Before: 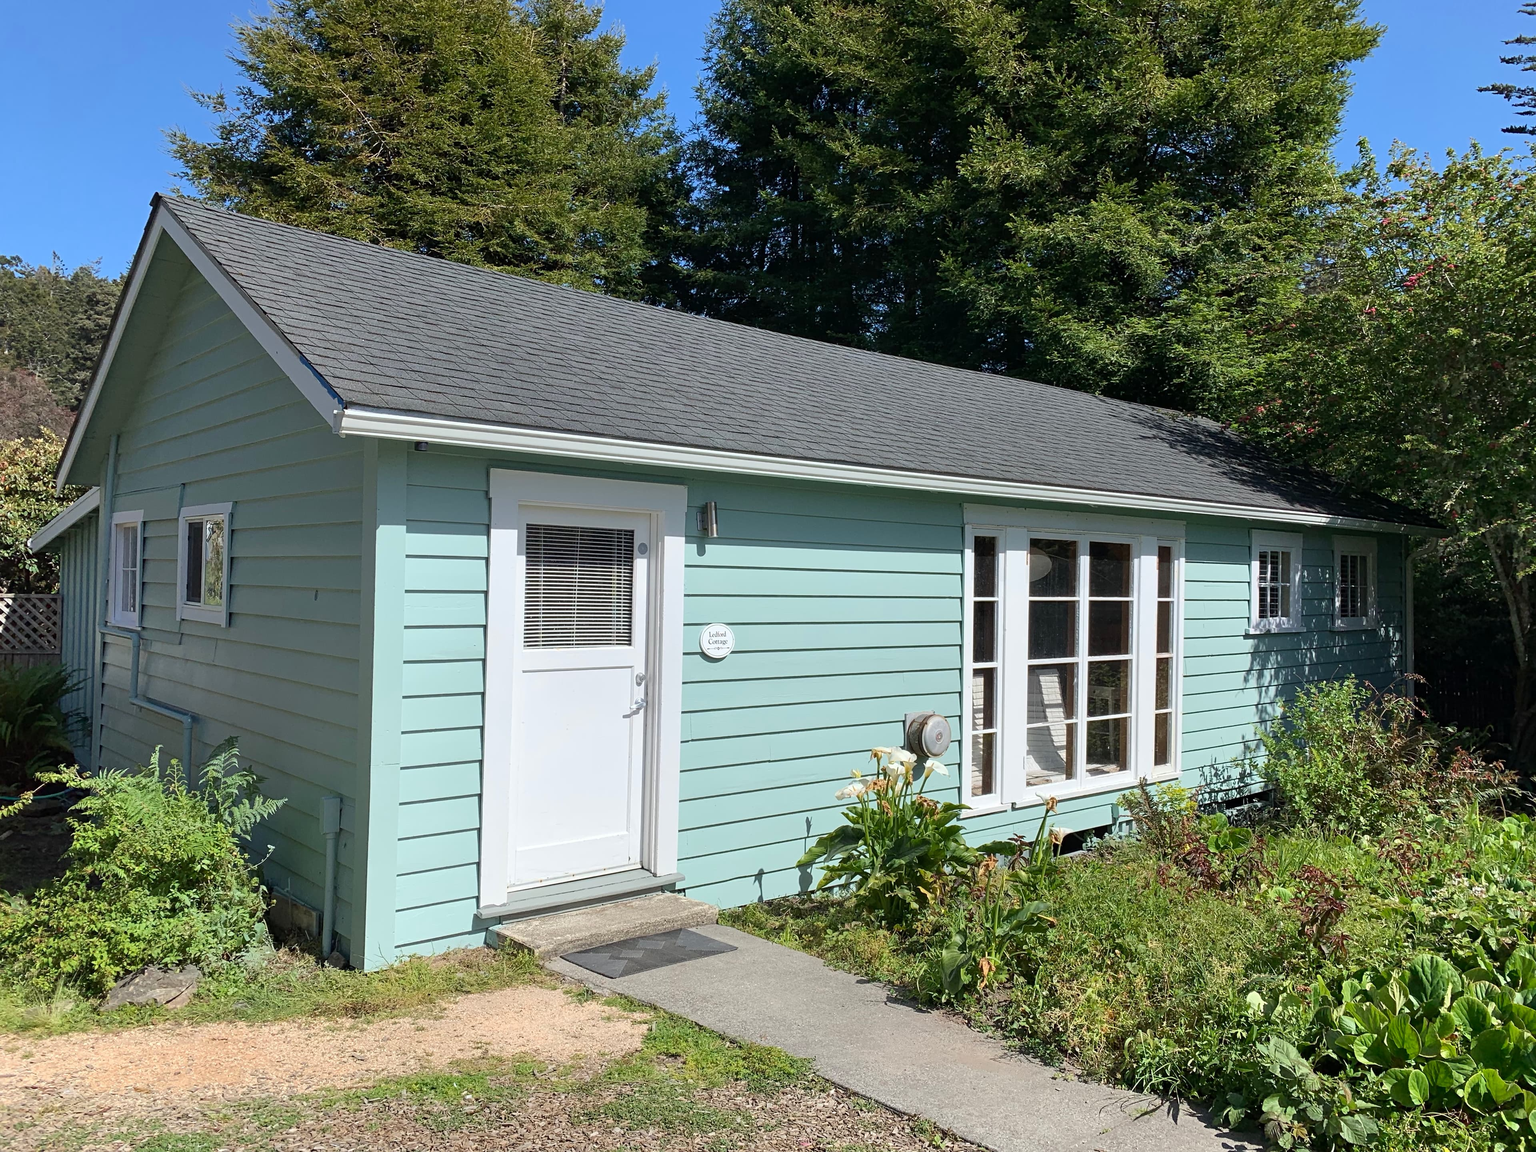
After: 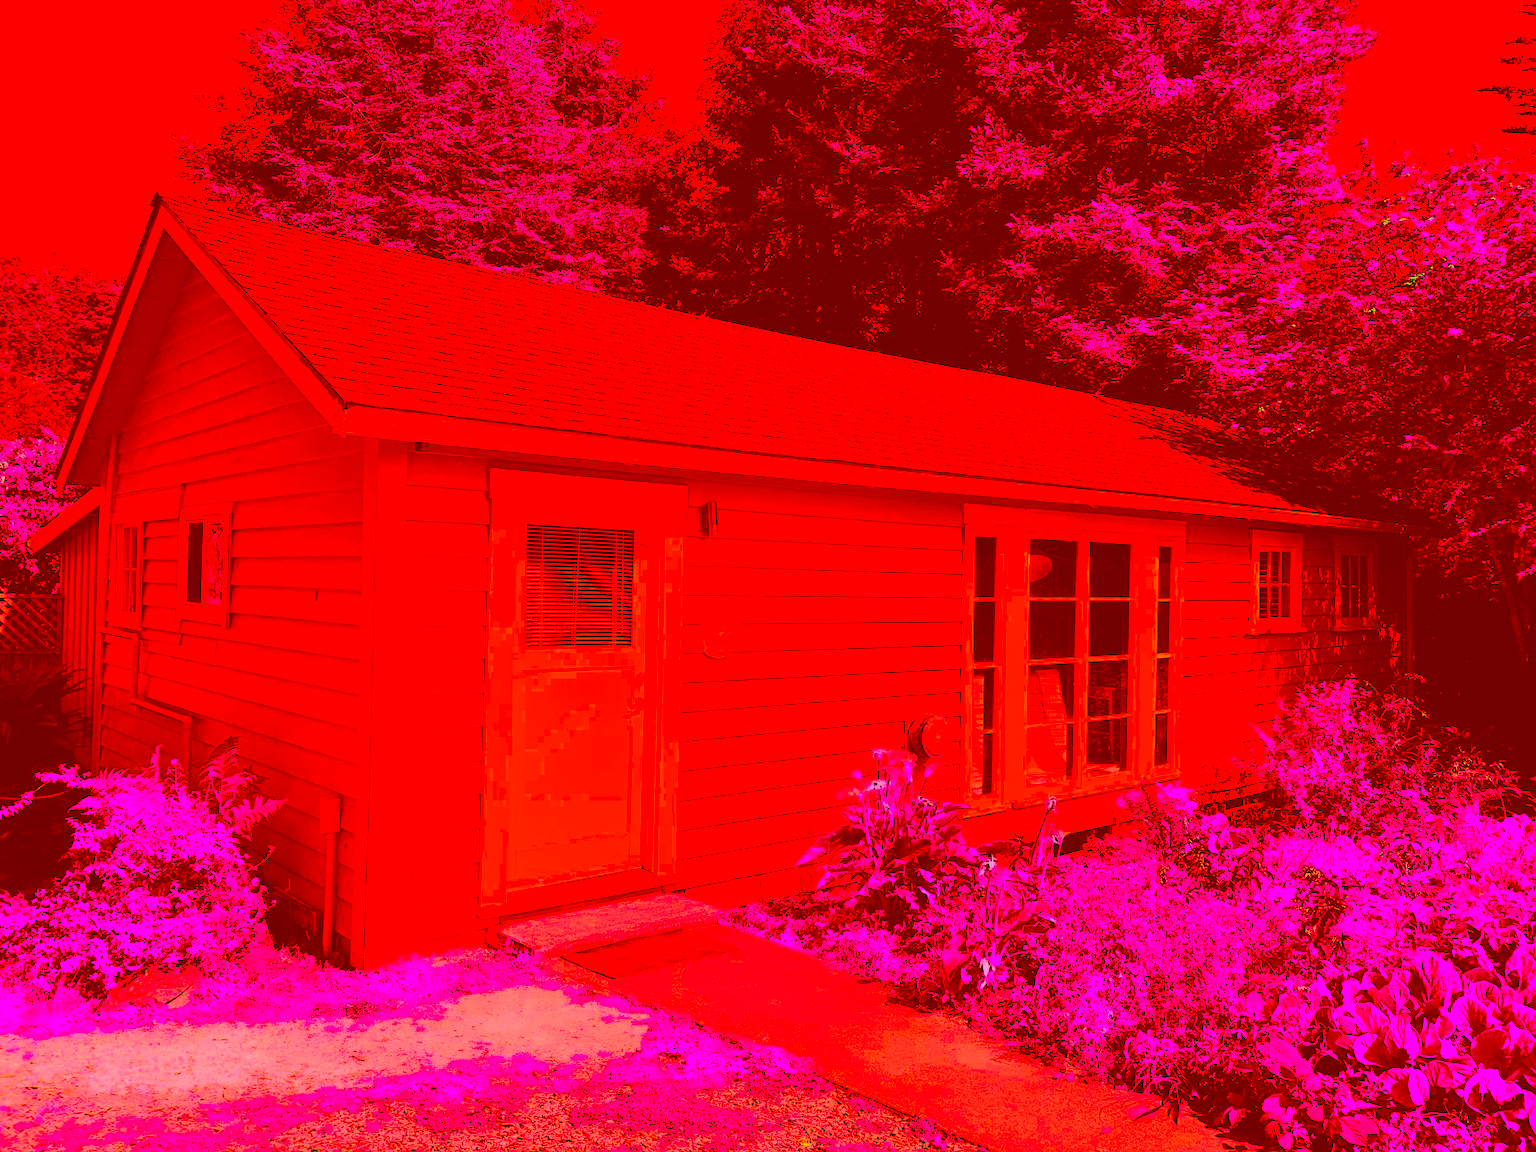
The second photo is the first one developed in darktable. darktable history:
color correction: highlights a* -39.68, highlights b* -40, shadows a* -40, shadows b* -40, saturation -3
filmic rgb: black relative exposure -6.15 EV, white relative exposure 6.96 EV, hardness 2.23, color science v6 (2022)
contrast brightness saturation: contrast 0.4, brightness 0.1, saturation 0.21
